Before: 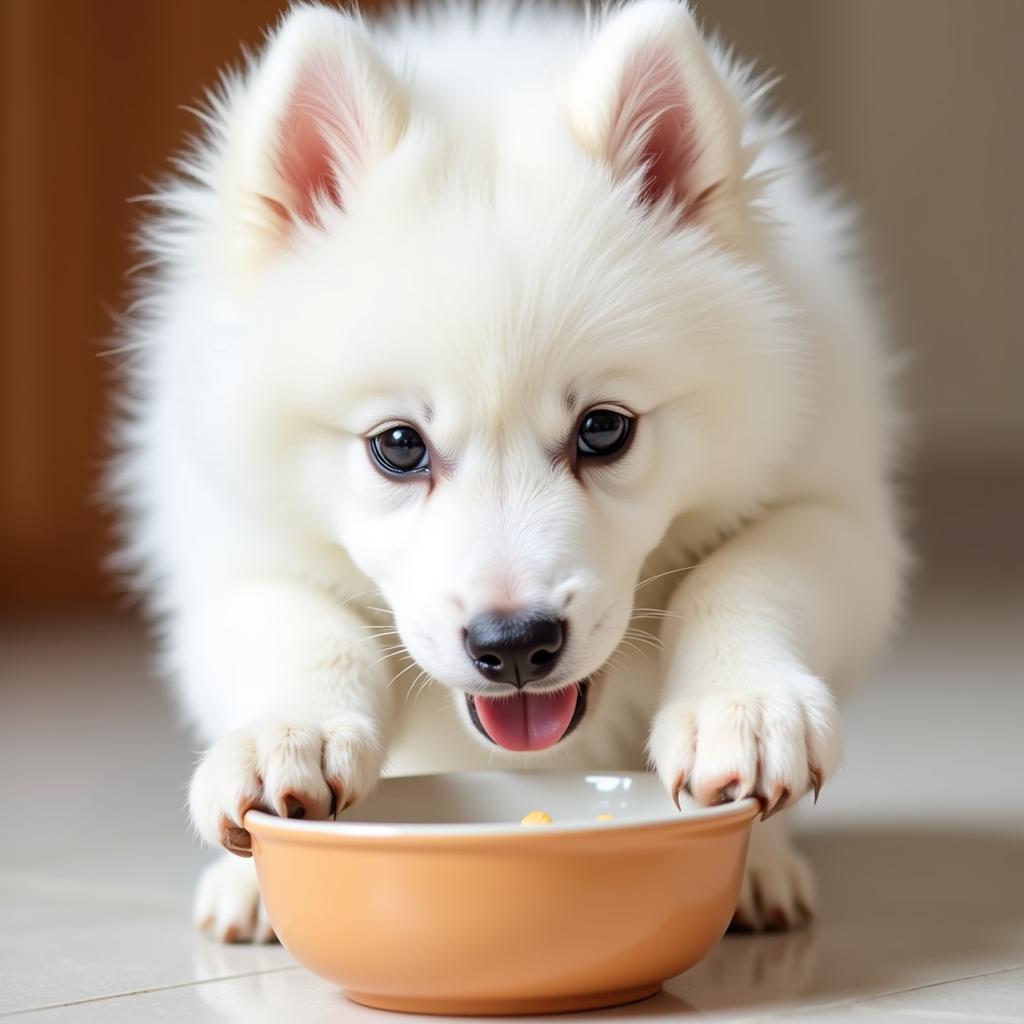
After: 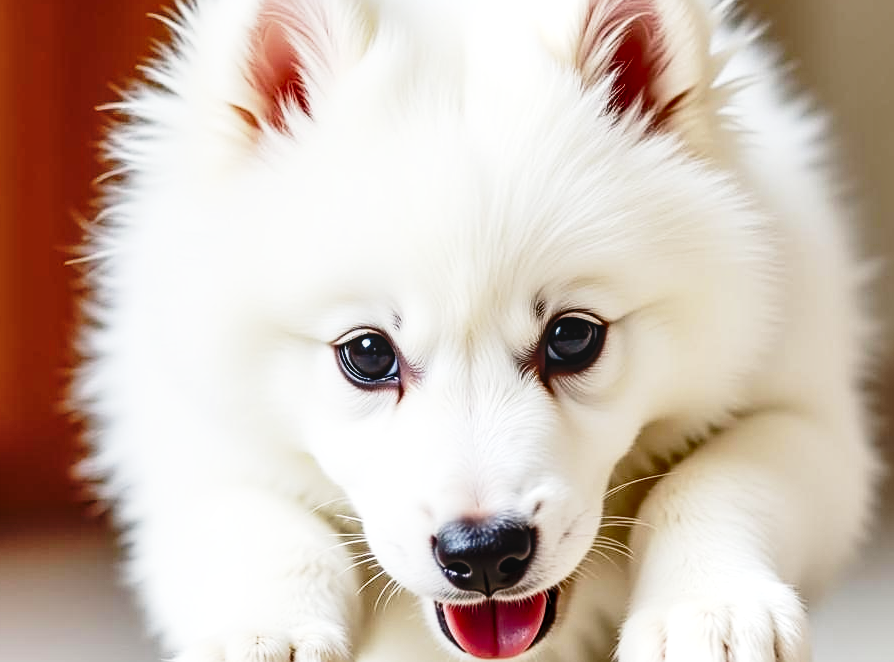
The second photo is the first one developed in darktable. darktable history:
local contrast: on, module defaults
base curve: curves: ch0 [(0, 0) (0.04, 0.03) (0.133, 0.232) (0.448, 0.748) (0.843, 0.968) (1, 1)], preserve colors none
crop: left 3.042%, top 8.991%, right 9.648%, bottom 26.35%
exposure: black level correction 0.004, exposure 0.017 EV, compensate highlight preservation false
shadows and highlights: soften with gaussian
sharpen: on, module defaults
